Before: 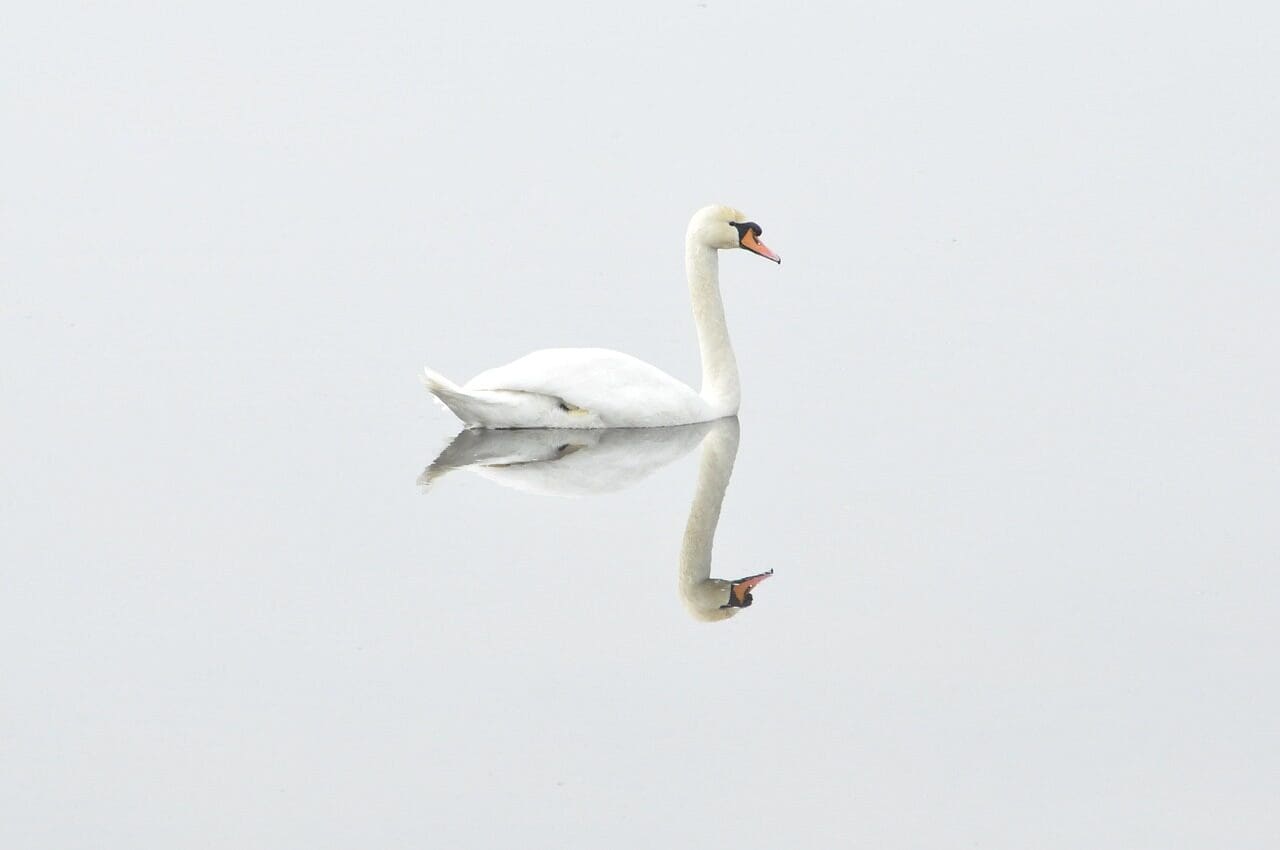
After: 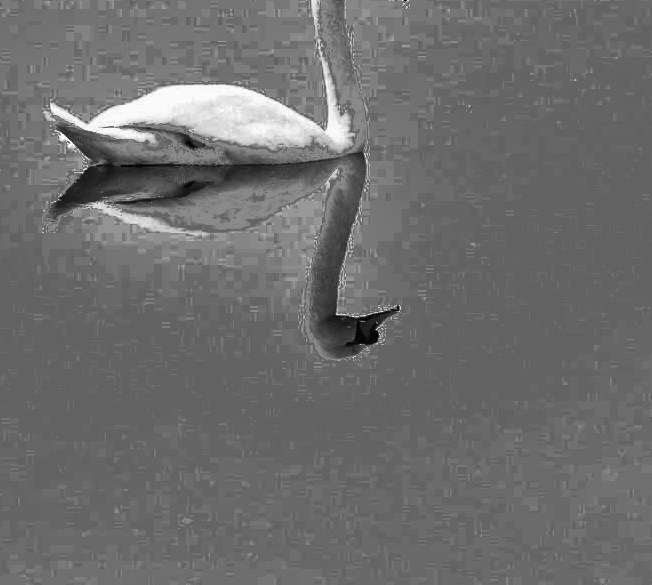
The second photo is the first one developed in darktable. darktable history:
shadows and highlights: shadows 43.71, white point adjustment -1.46, soften with gaussian
crop and rotate: left 29.237%, top 31.152%, right 19.807%
fill light: exposure -0.73 EV, center 0.69, width 2.2
contrast brightness saturation: contrast 0.02, brightness -1, saturation -1
